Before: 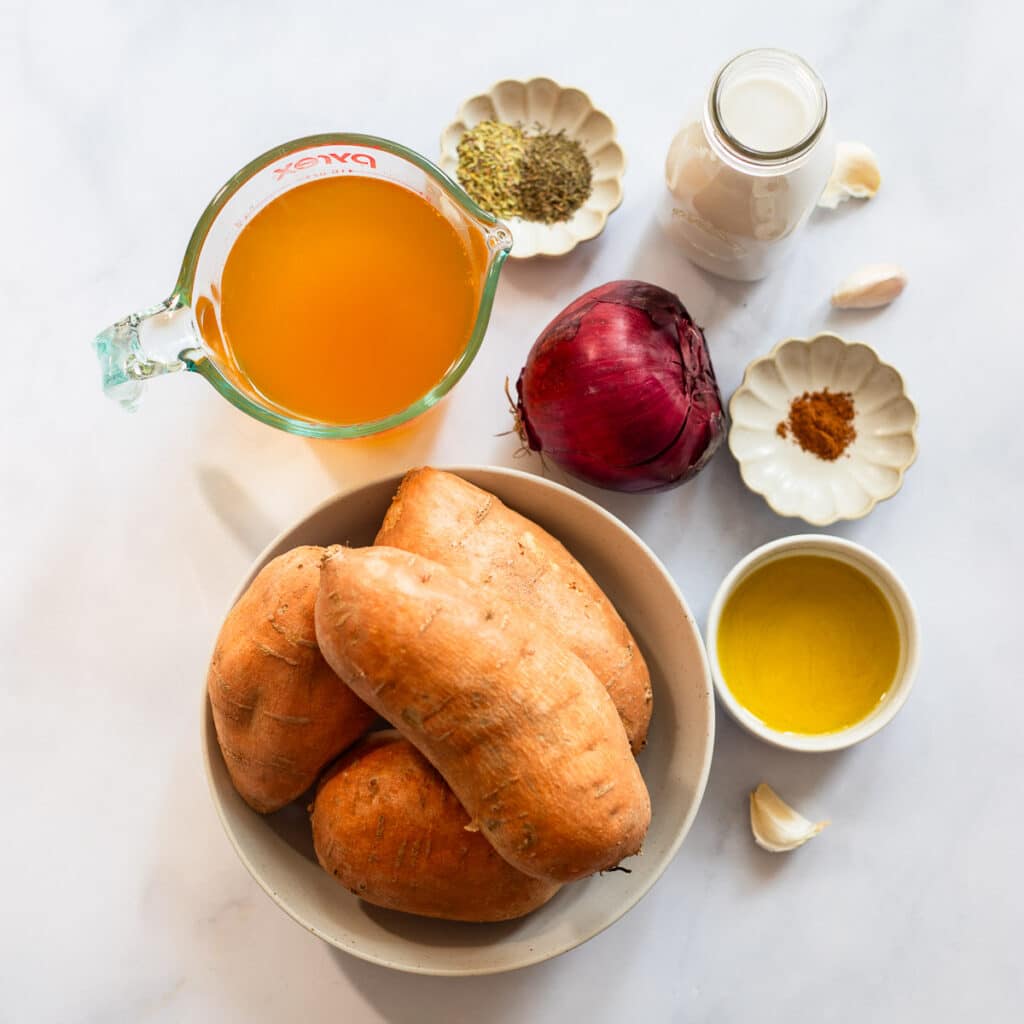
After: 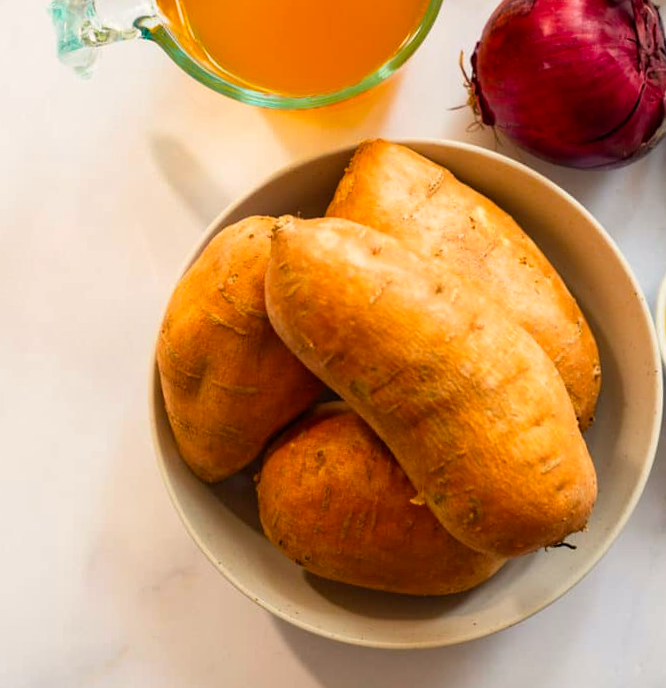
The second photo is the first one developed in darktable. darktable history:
color balance rgb: highlights gain › chroma 2.05%, highlights gain › hue 74.13°, perceptual saturation grading › global saturation 17.421%, global vibrance 24.027%
color zones: curves: ch0 [(0, 0.5) (0.143, 0.5) (0.286, 0.5) (0.429, 0.5) (0.571, 0.5) (0.714, 0.476) (0.857, 0.5) (1, 0.5)]; ch2 [(0, 0.5) (0.143, 0.5) (0.286, 0.5) (0.429, 0.5) (0.571, 0.5) (0.714, 0.487) (0.857, 0.5) (1, 0.5)]
crop and rotate: angle -1.12°, left 3.814%, top 31.504%, right 29.797%
